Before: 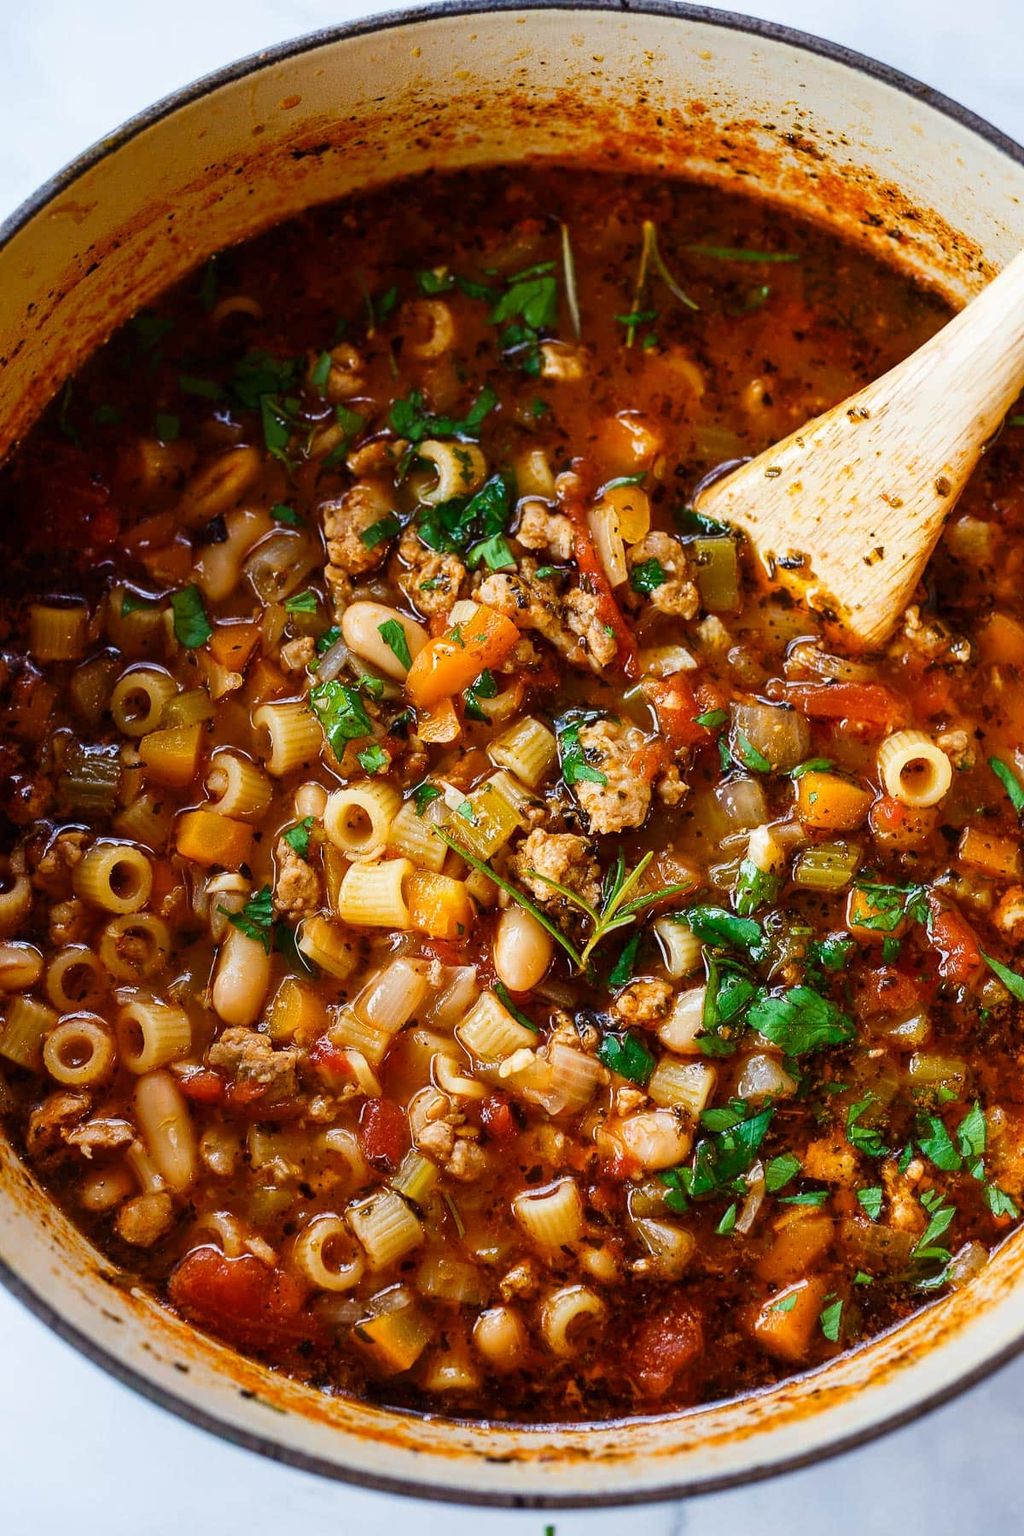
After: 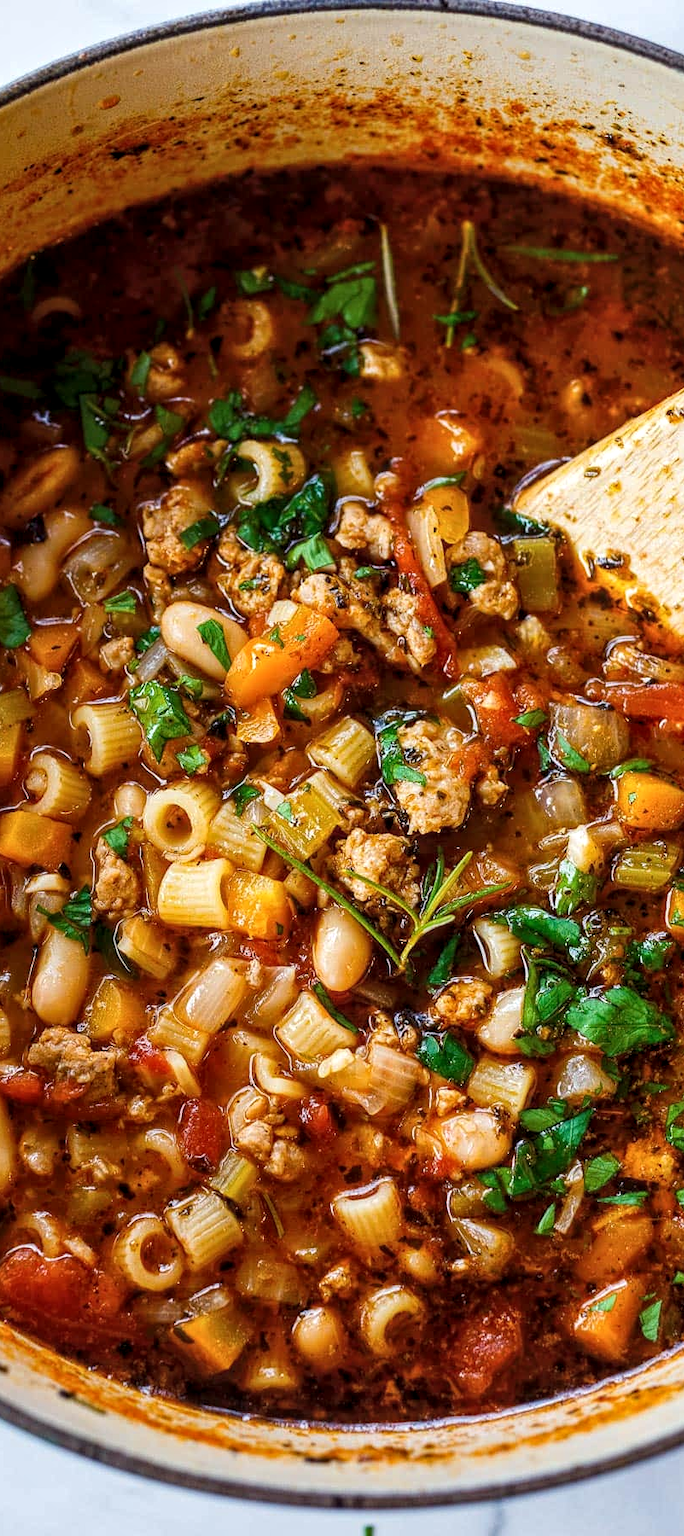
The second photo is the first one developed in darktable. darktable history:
local contrast: highlights 99%, shadows 86%, detail 160%, midtone range 0.2
crop and rotate: left 17.732%, right 15.423%
